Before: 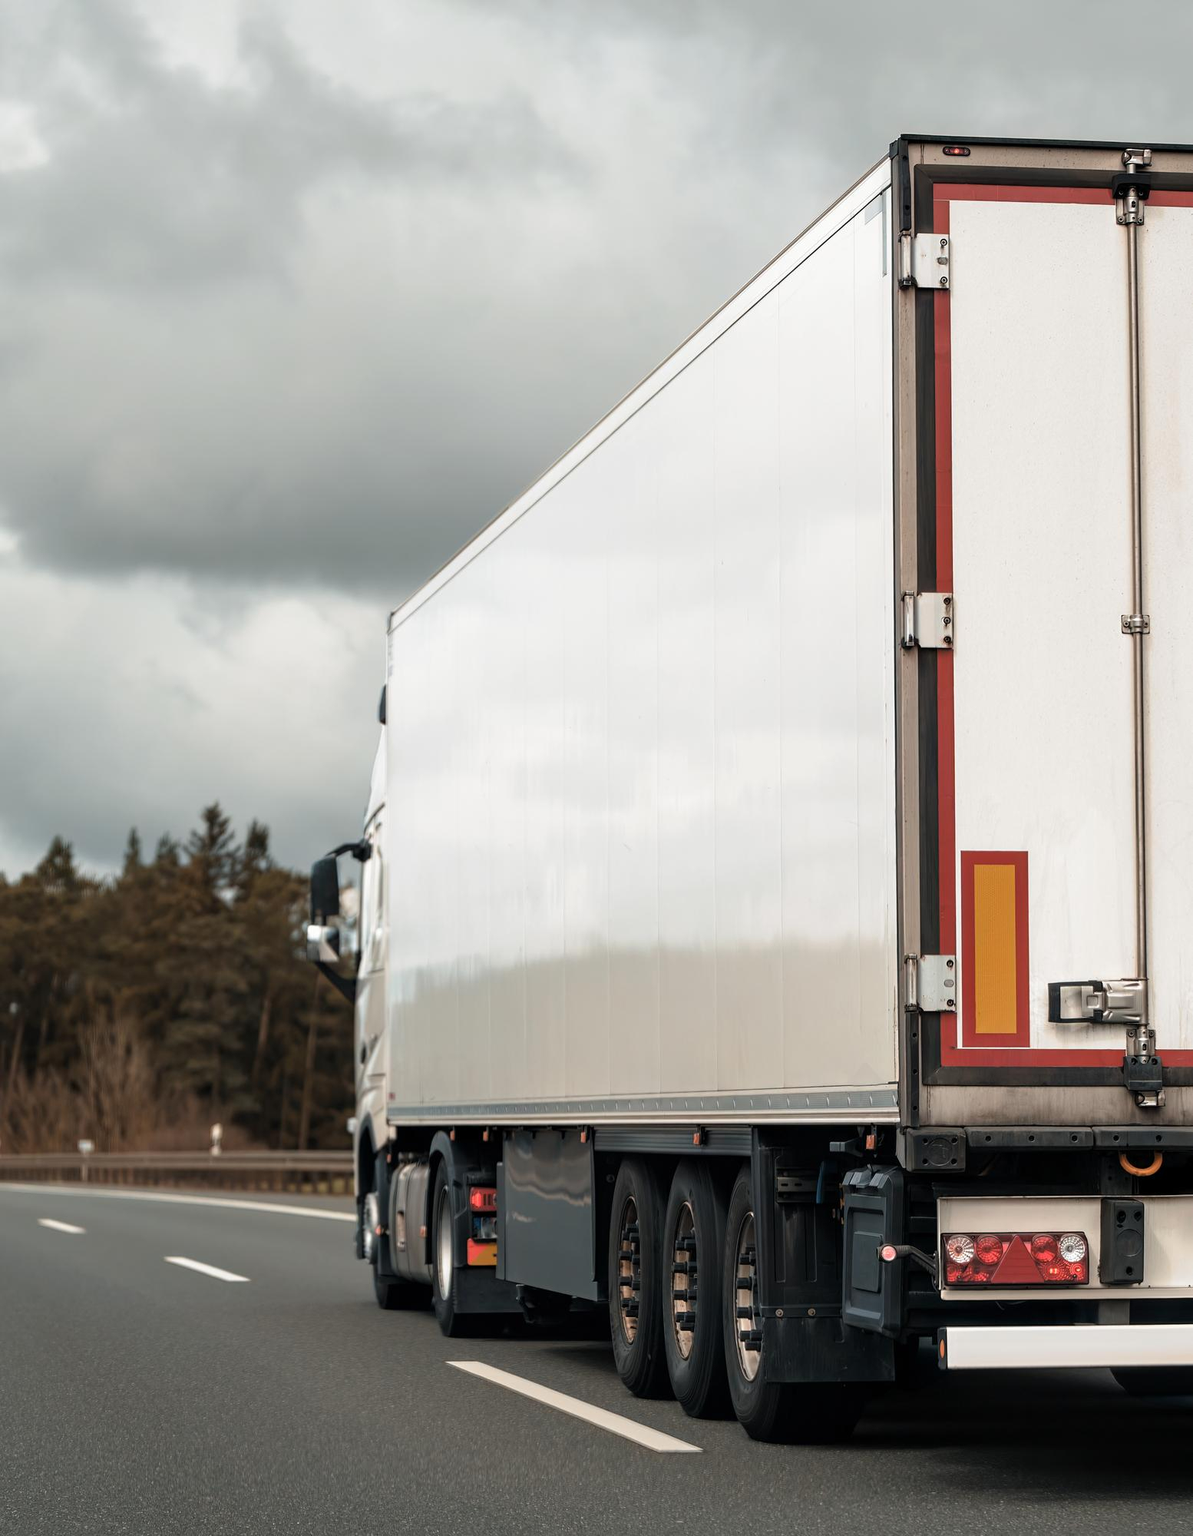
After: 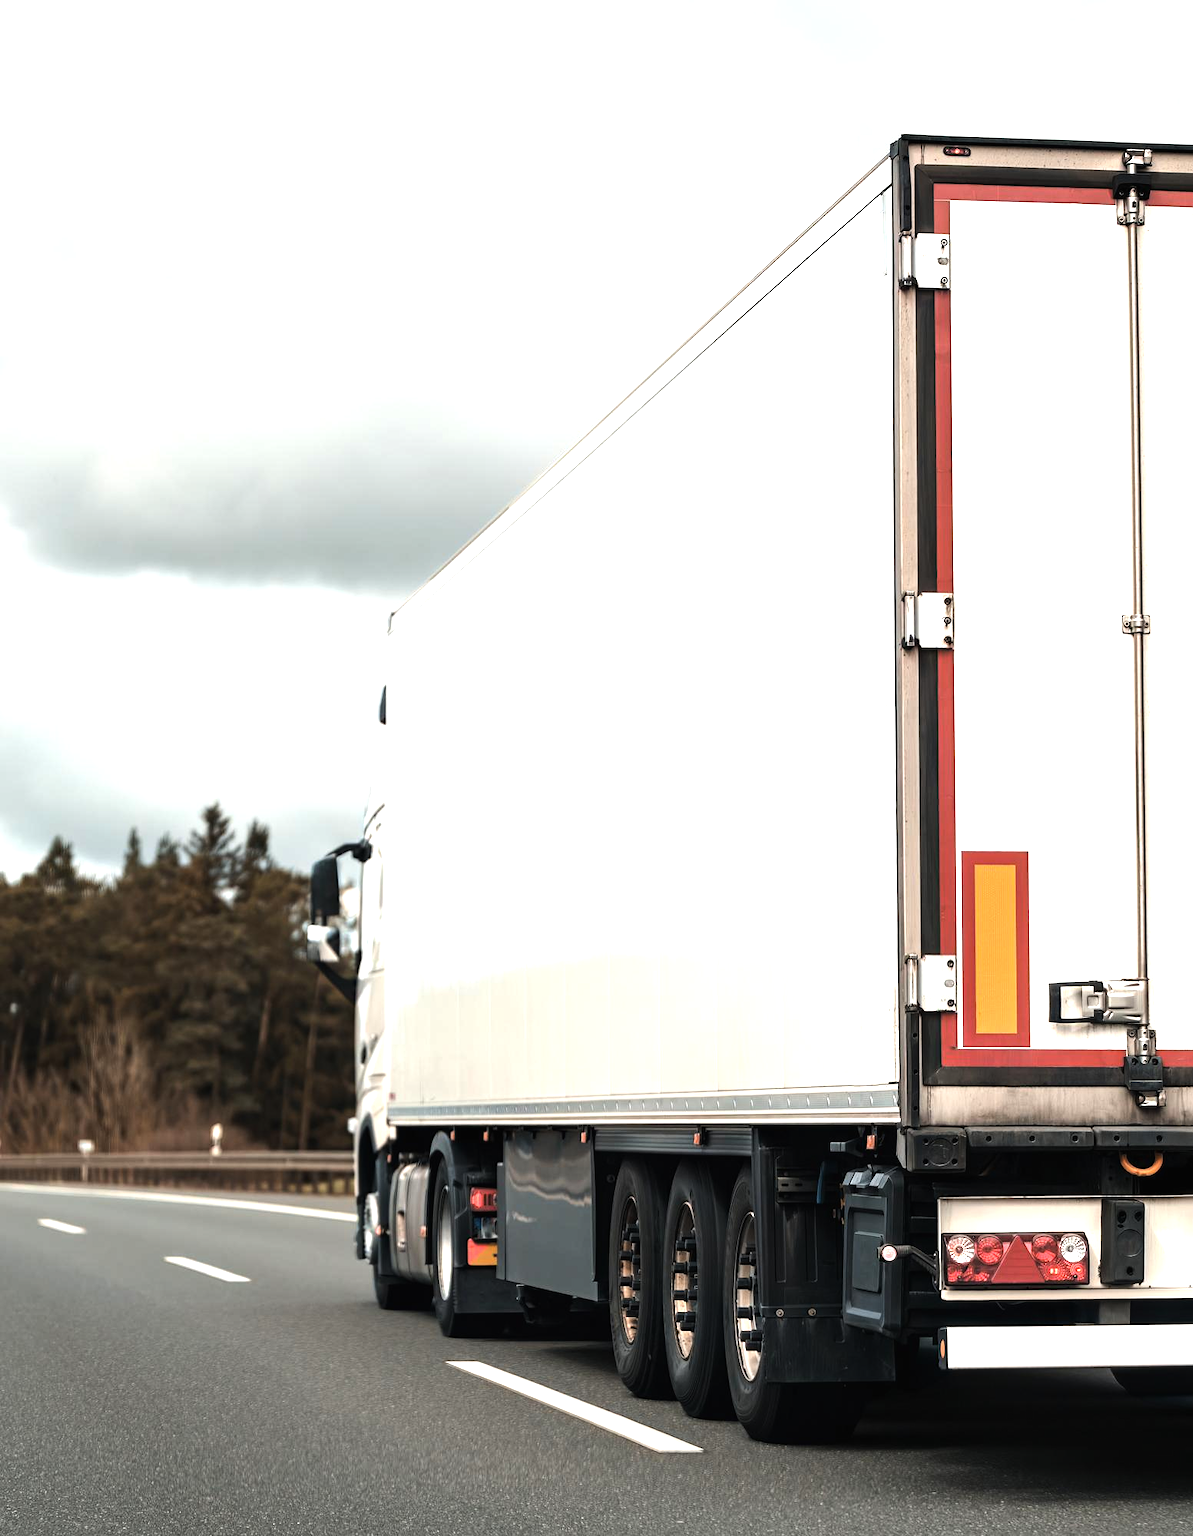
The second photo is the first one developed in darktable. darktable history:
exposure: black level correction -0.002, exposure 0.528 EV, compensate highlight preservation false
tone equalizer: -8 EV -0.741 EV, -7 EV -0.717 EV, -6 EV -0.572 EV, -5 EV -0.396 EV, -3 EV 0.393 EV, -2 EV 0.6 EV, -1 EV 0.692 EV, +0 EV 0.73 EV, edges refinement/feathering 500, mask exposure compensation -1.57 EV, preserve details no
